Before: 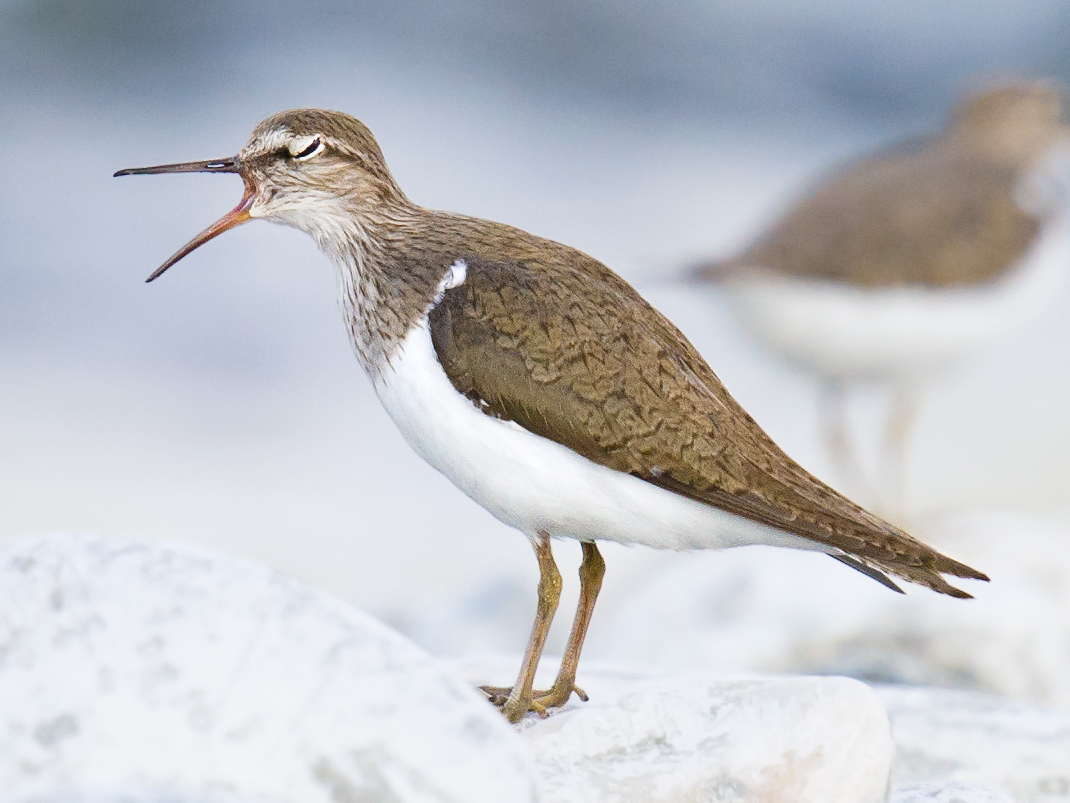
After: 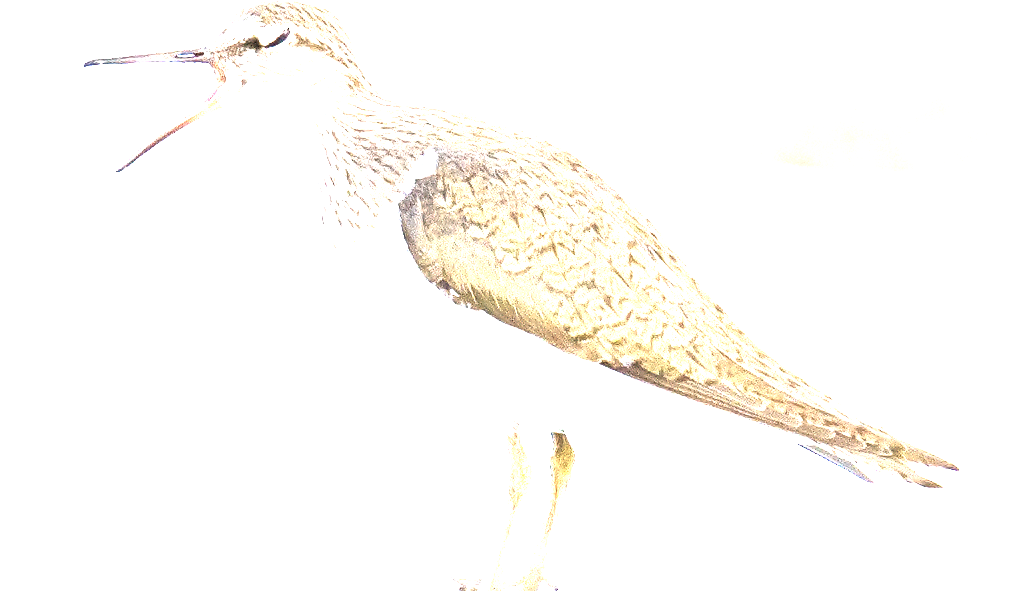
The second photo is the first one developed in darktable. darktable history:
crop and rotate: left 2.847%, top 13.724%, right 2.118%, bottom 12.638%
contrast brightness saturation: contrast 0.062, brightness -0.014, saturation -0.233
exposure: exposure 2.942 EV, compensate exposure bias true, compensate highlight preservation false
